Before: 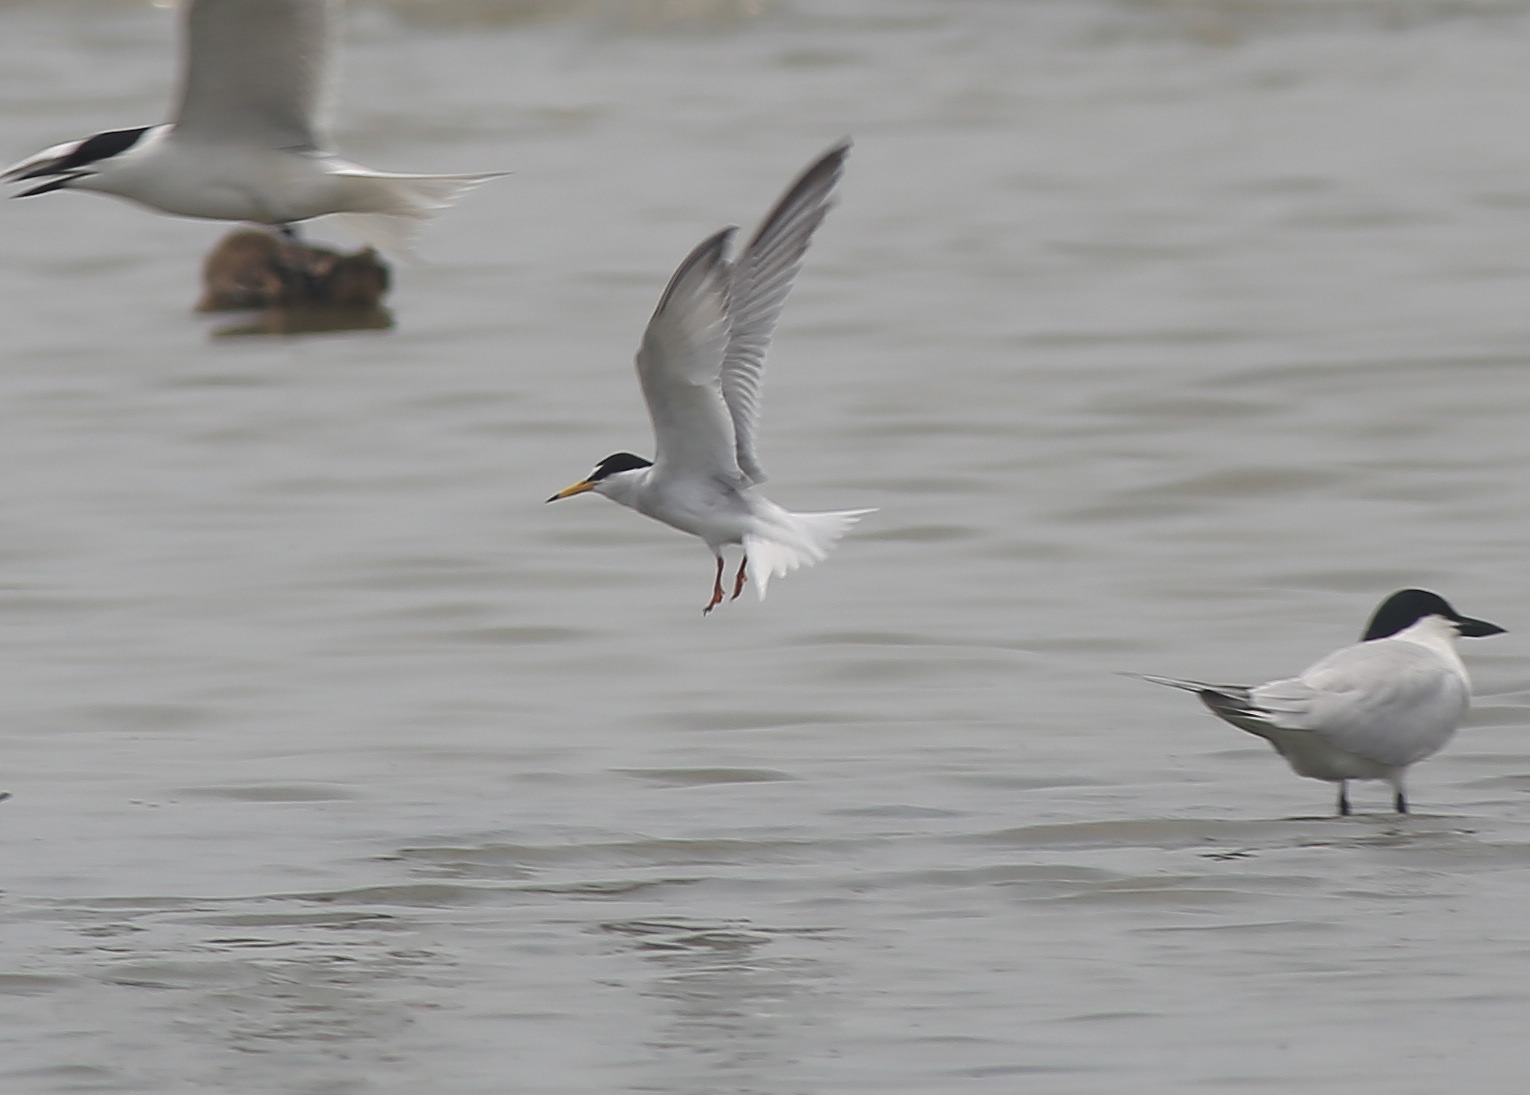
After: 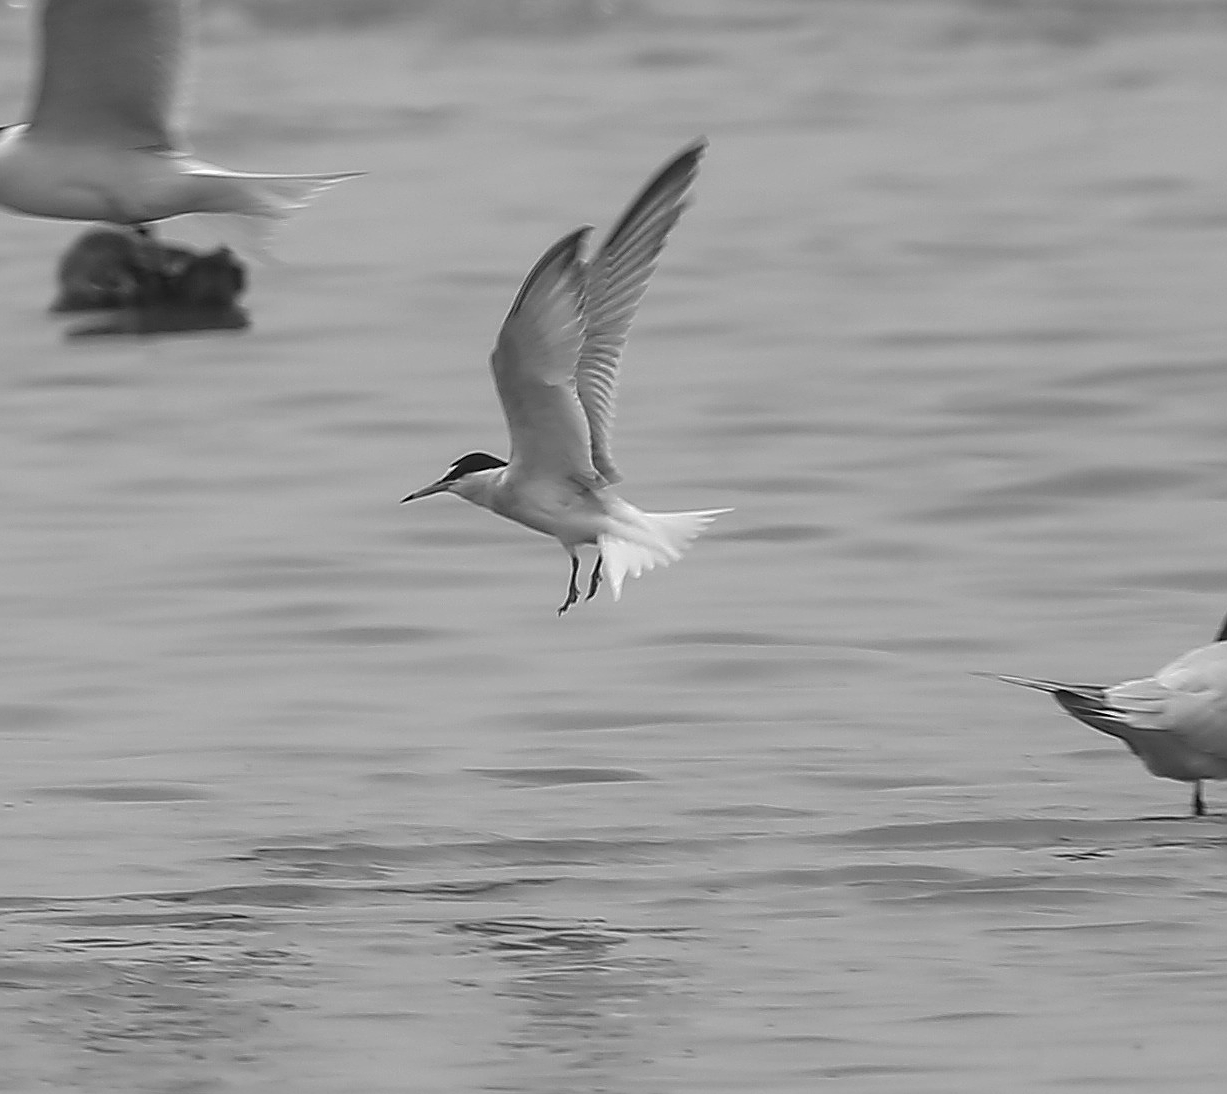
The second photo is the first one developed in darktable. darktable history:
sharpen: on, module defaults
crop and rotate: left 9.487%, right 10.283%
local contrast: on, module defaults
color calibration: output gray [0.22, 0.42, 0.37, 0], illuminant as shot in camera, x 0.358, y 0.373, temperature 4628.91 K
